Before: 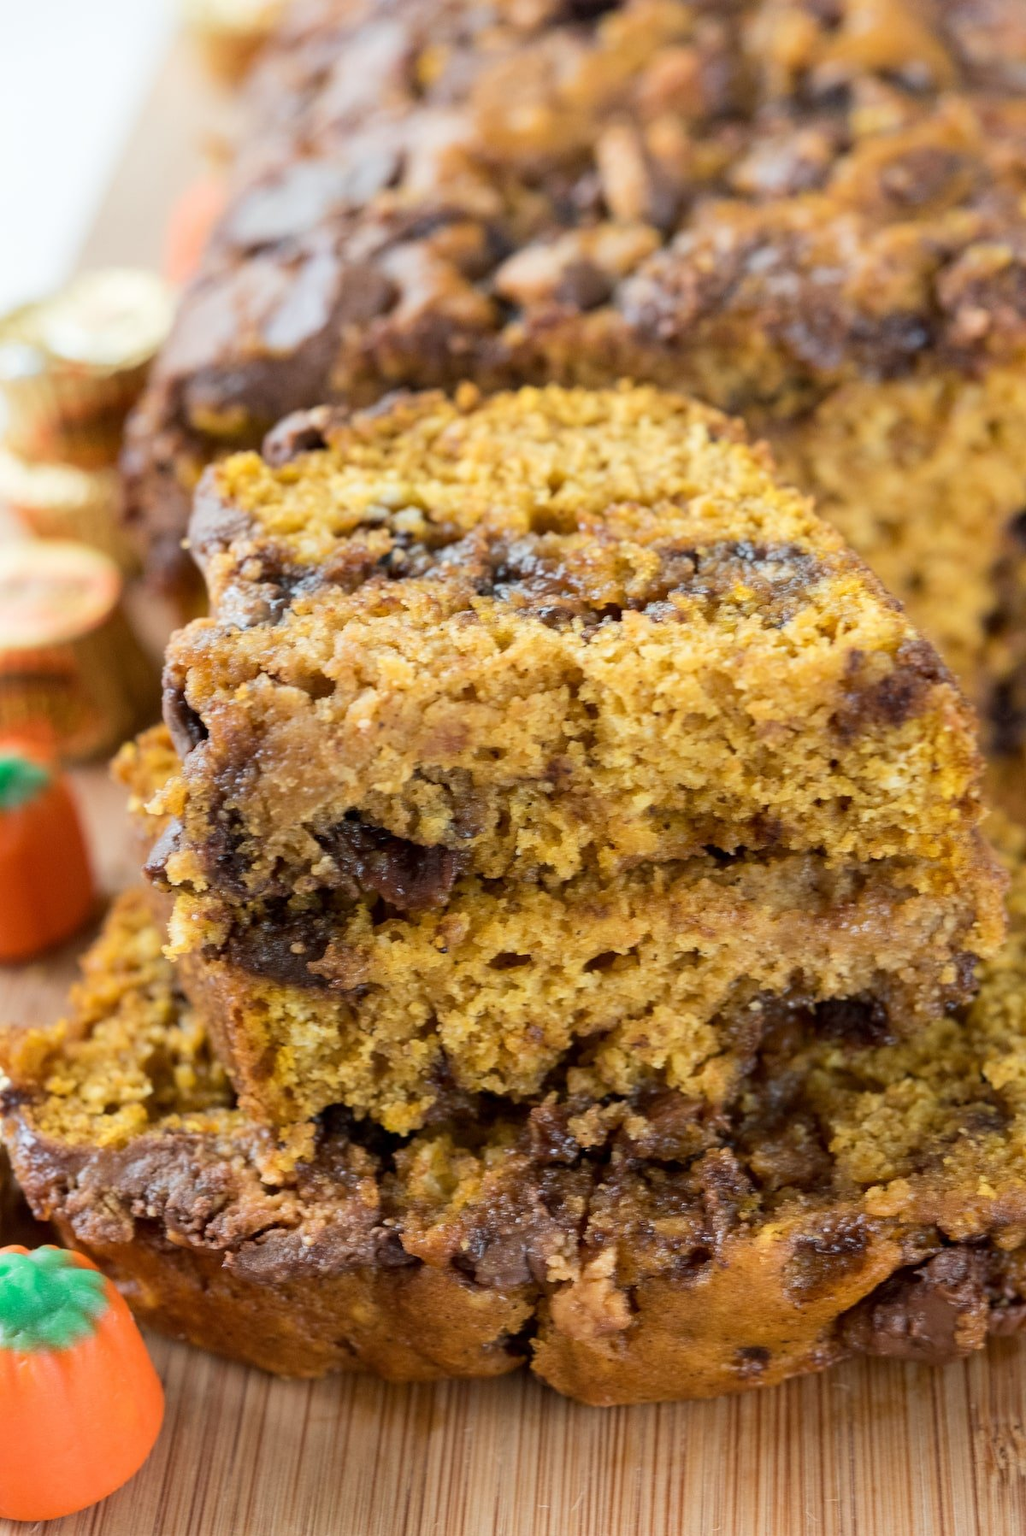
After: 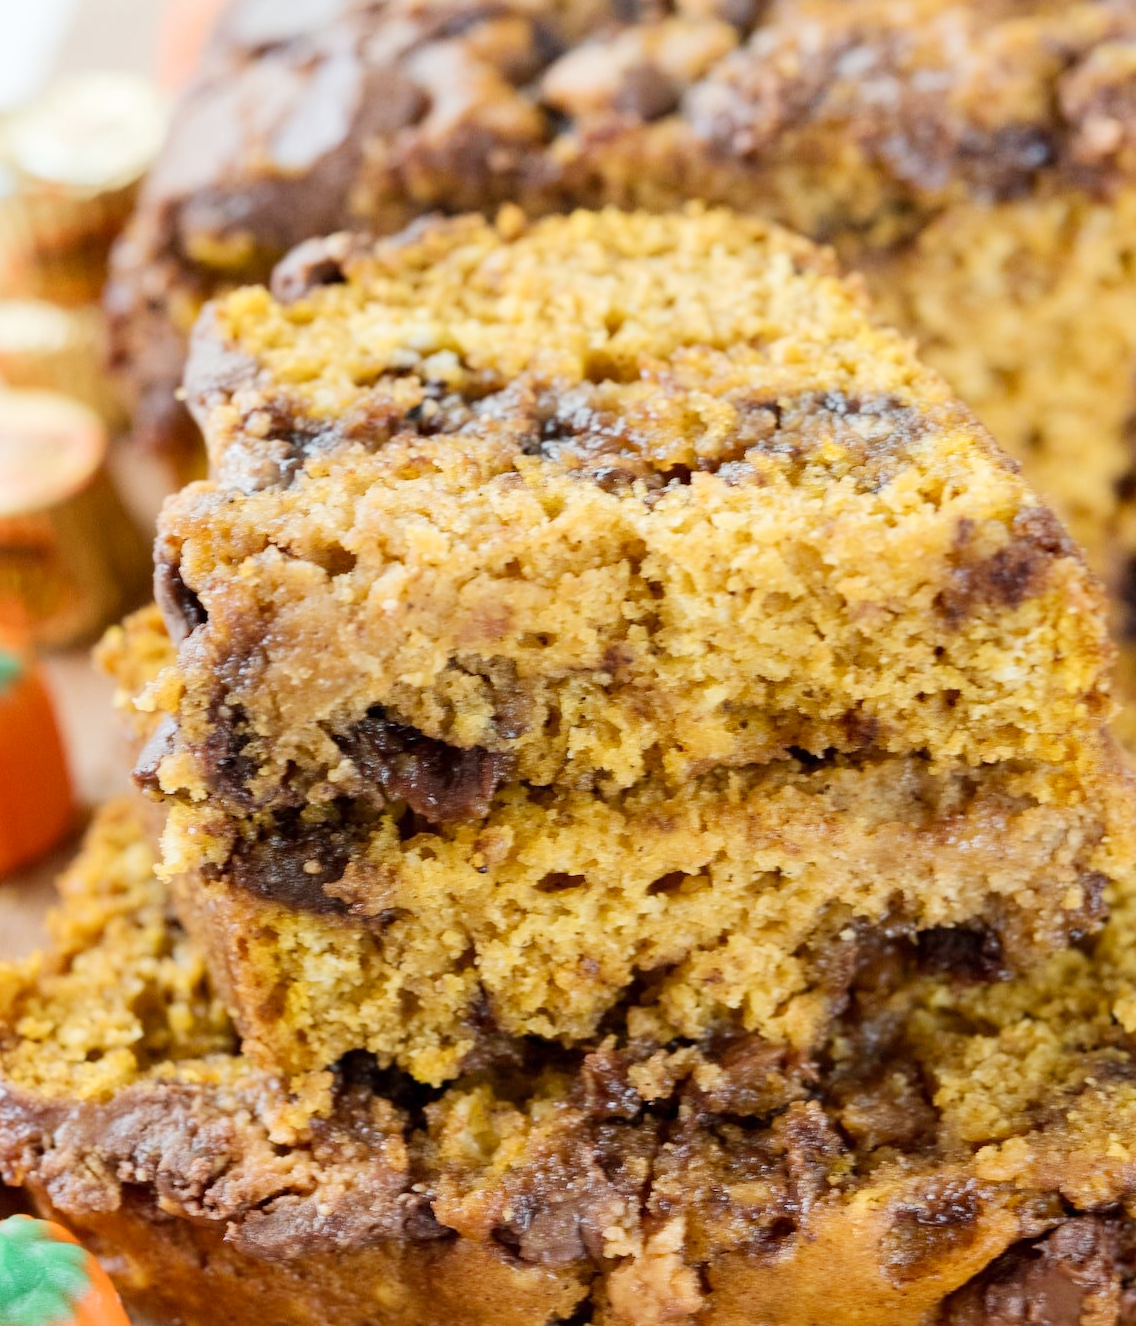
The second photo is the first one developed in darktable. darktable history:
tone curve: curves: ch0 [(0, 0) (0.526, 0.642) (1, 1)], preserve colors none
crop and rotate: left 3.004%, top 13.508%, right 2.311%, bottom 12.69%
